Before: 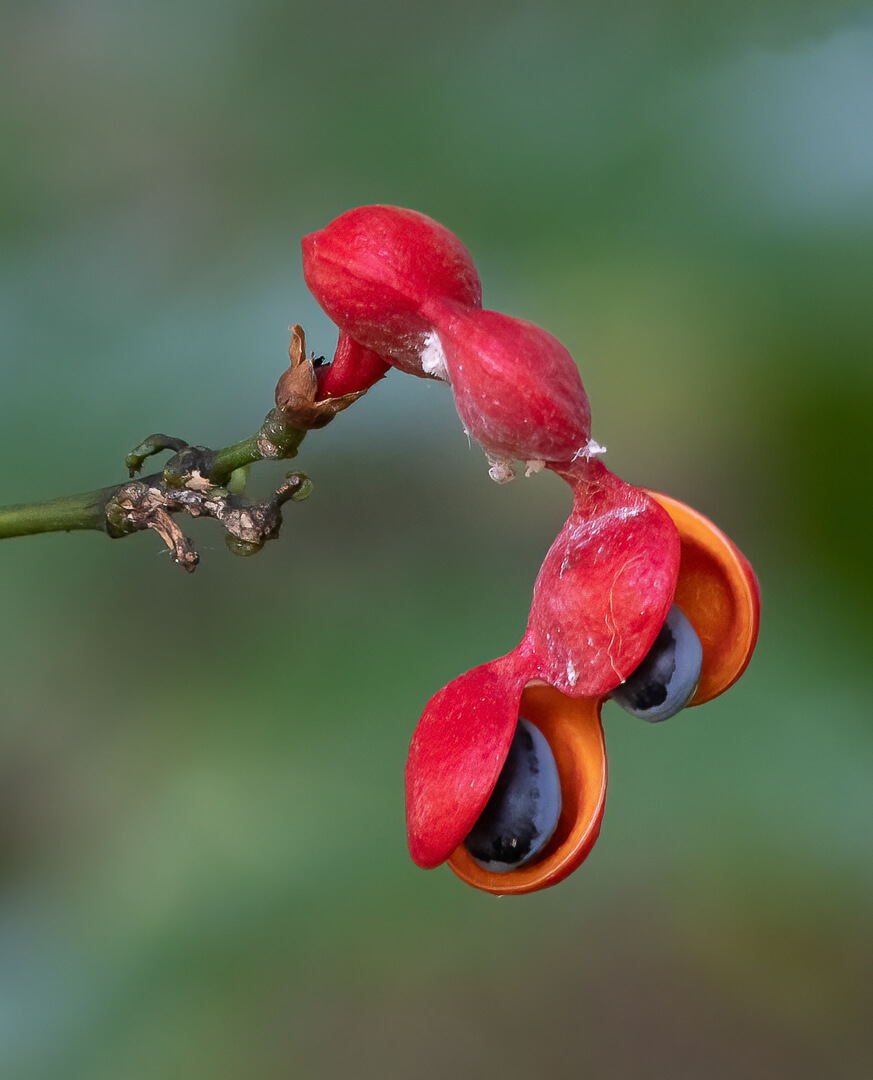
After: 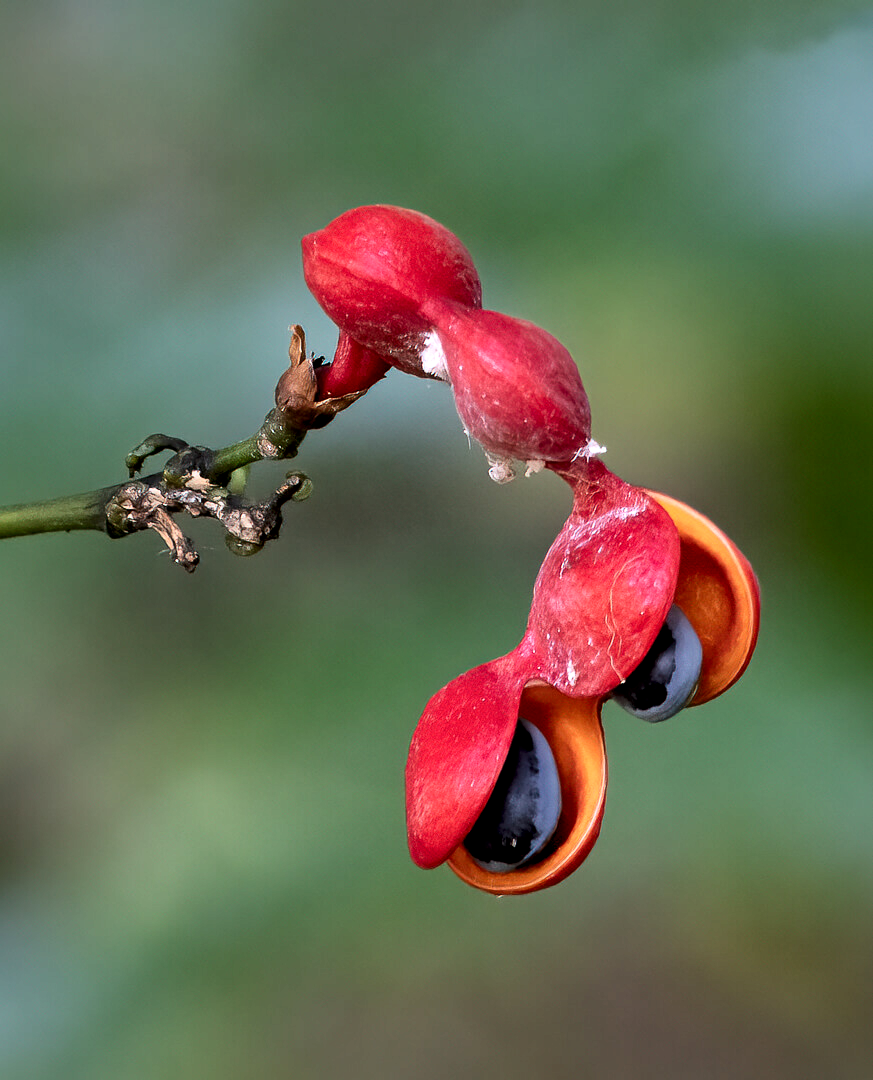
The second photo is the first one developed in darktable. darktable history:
local contrast: mode bilateral grid, contrast 25, coarseness 60, detail 151%, midtone range 0.2
rgb levels: levels [[0.01, 0.419, 0.839], [0, 0.5, 1], [0, 0.5, 1]]
